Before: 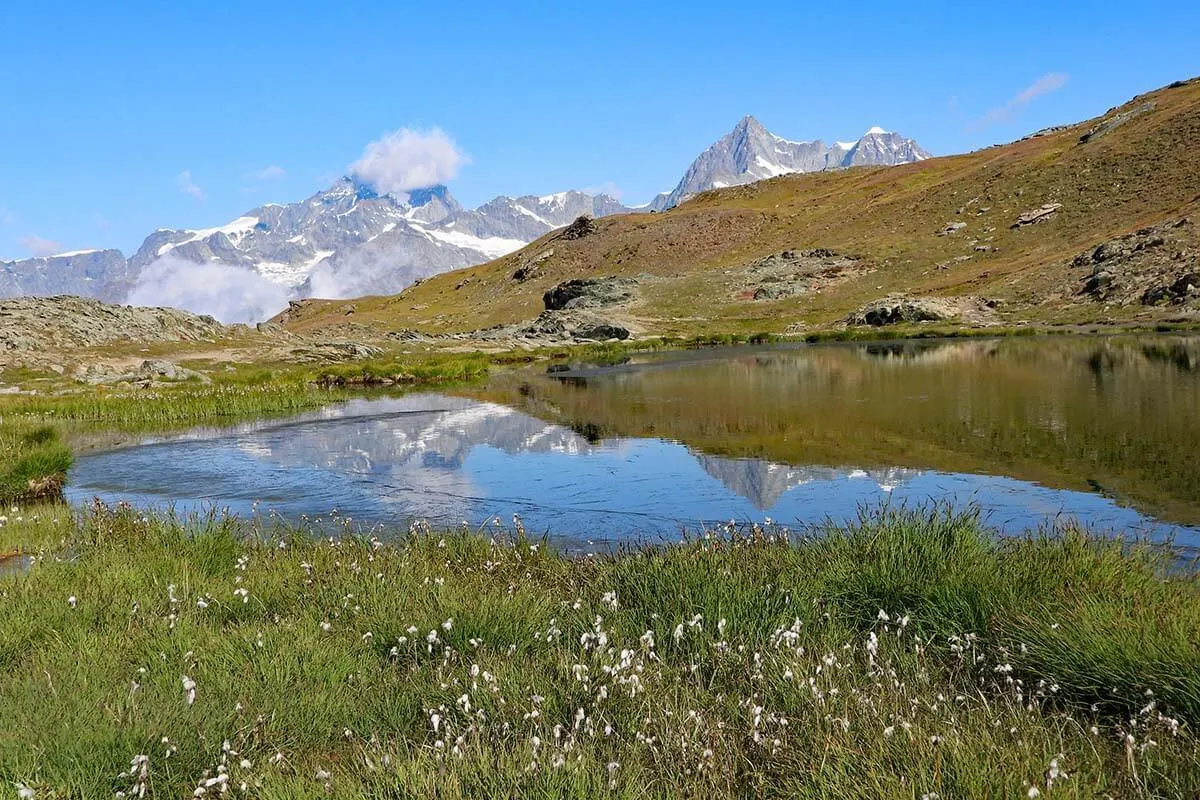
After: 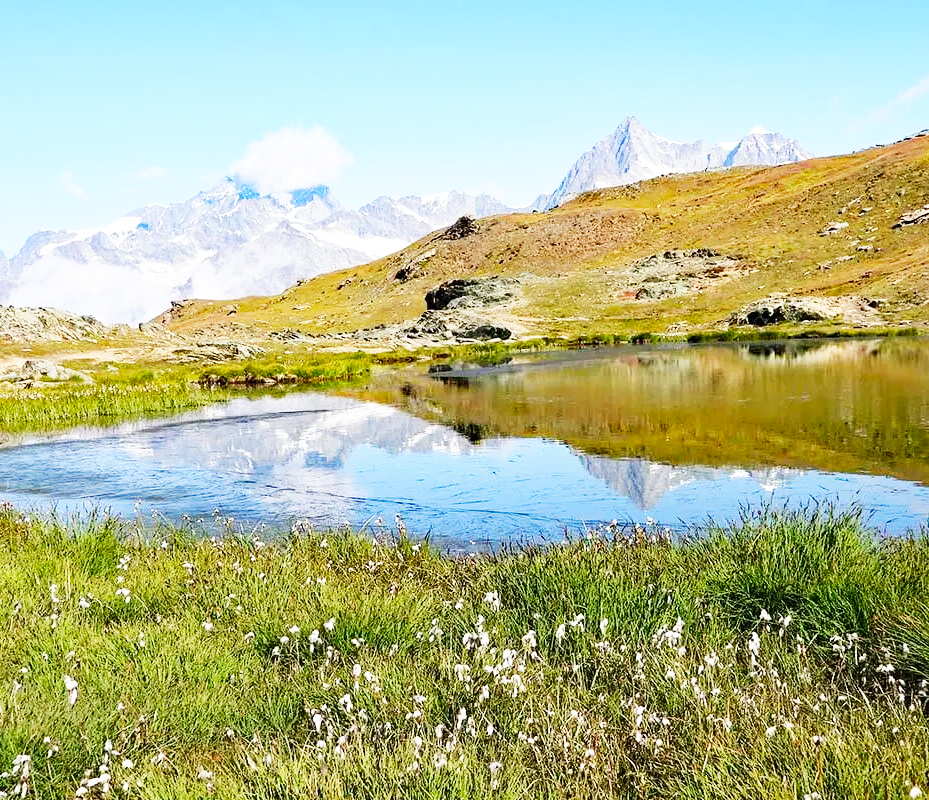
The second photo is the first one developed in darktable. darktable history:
base curve: curves: ch0 [(0, 0) (0.007, 0.004) (0.027, 0.03) (0.046, 0.07) (0.207, 0.54) (0.442, 0.872) (0.673, 0.972) (1, 1)], preserve colors none
crop: left 9.88%, right 12.664%
